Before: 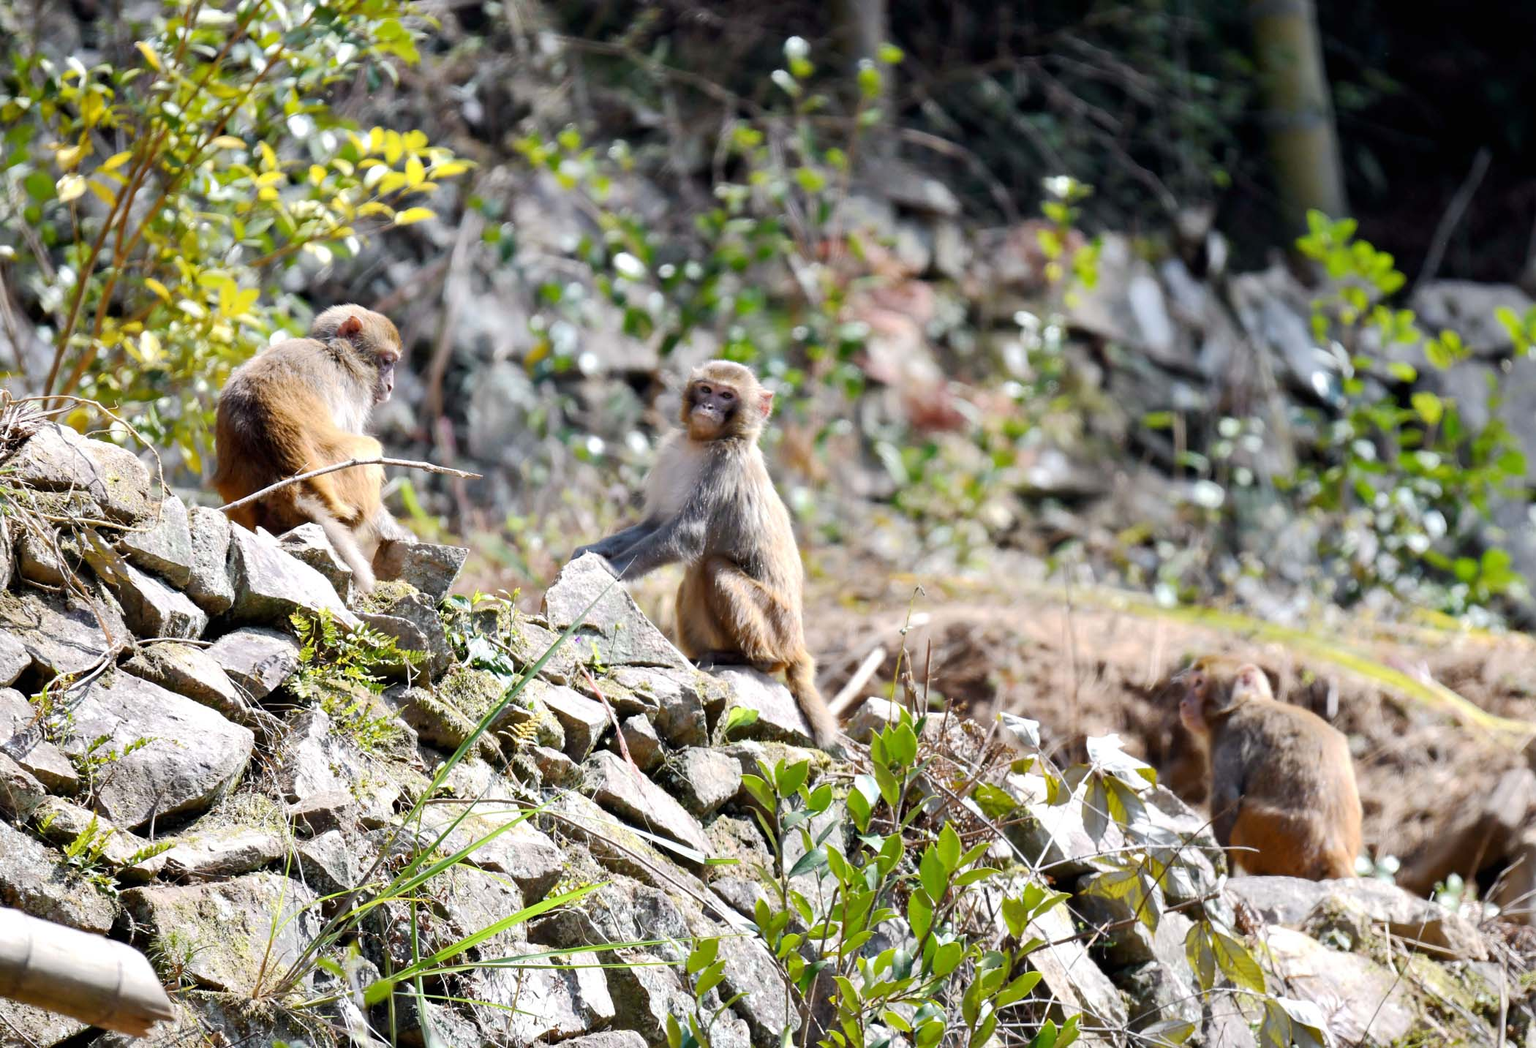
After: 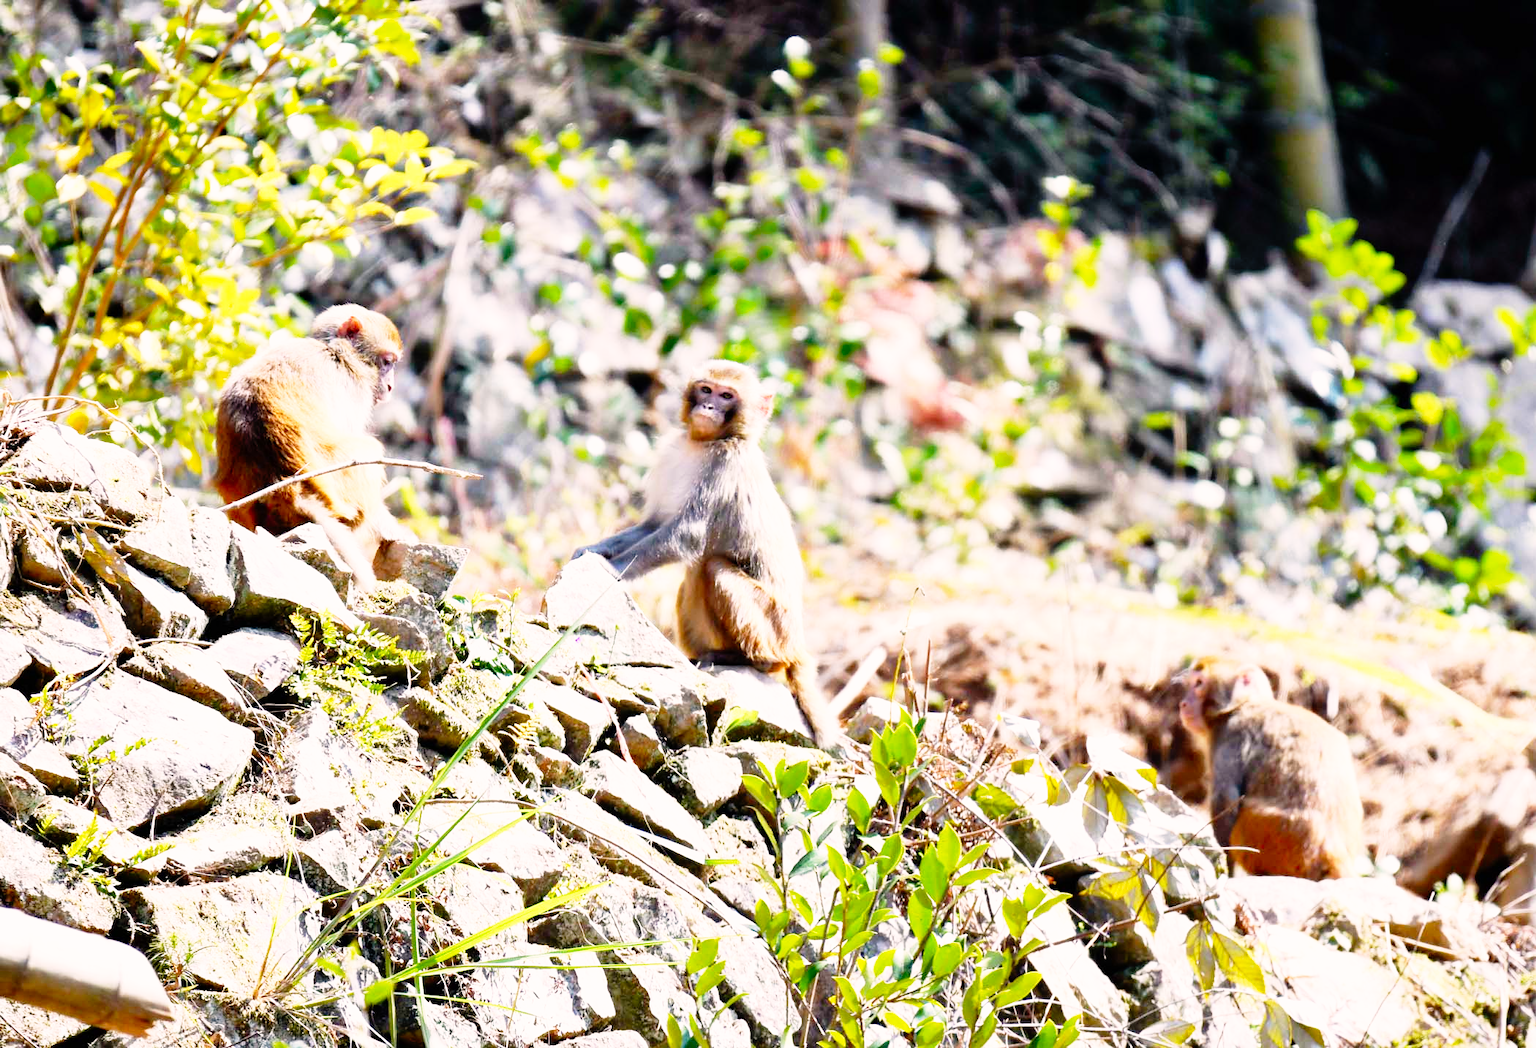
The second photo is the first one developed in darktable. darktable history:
color correction: highlights a* 3.22, highlights b* 1.93, saturation 1.19
base curve: curves: ch0 [(0, 0) (0.012, 0.01) (0.073, 0.168) (0.31, 0.711) (0.645, 0.957) (1, 1)], preserve colors none
